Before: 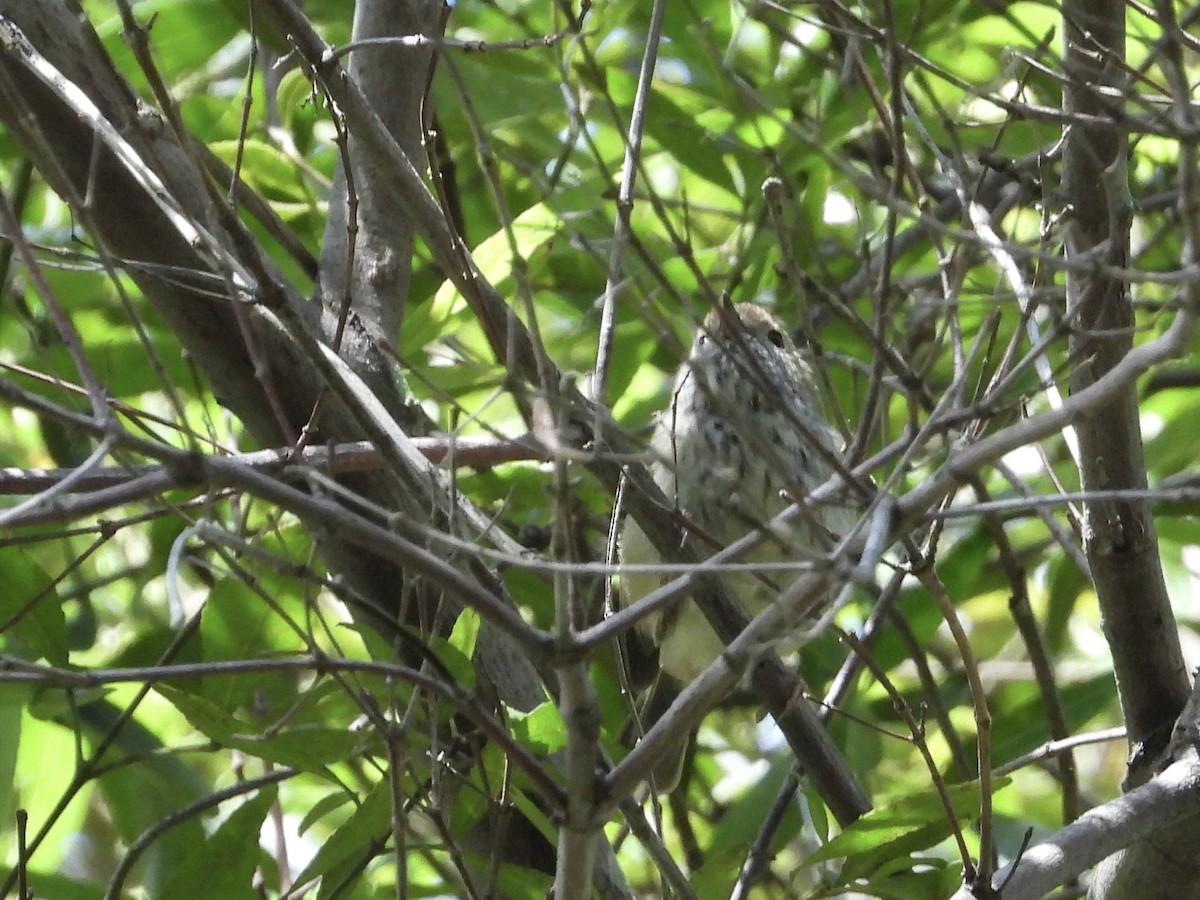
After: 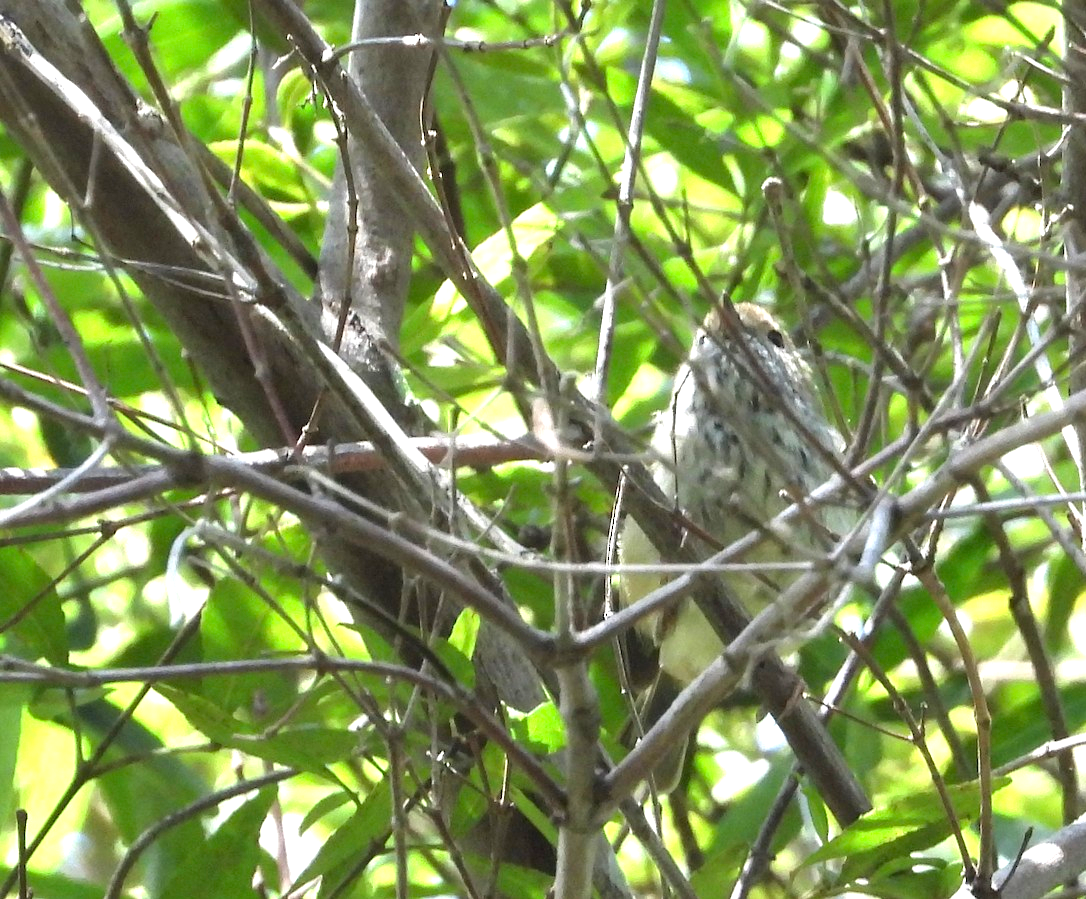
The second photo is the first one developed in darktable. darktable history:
crop: right 9.476%, bottom 0.031%
color calibration: illuminant same as pipeline (D50), adaptation XYZ, x 0.346, y 0.358, temperature 5010.31 K
exposure: exposure 0.942 EV, compensate exposure bias true, compensate highlight preservation false
